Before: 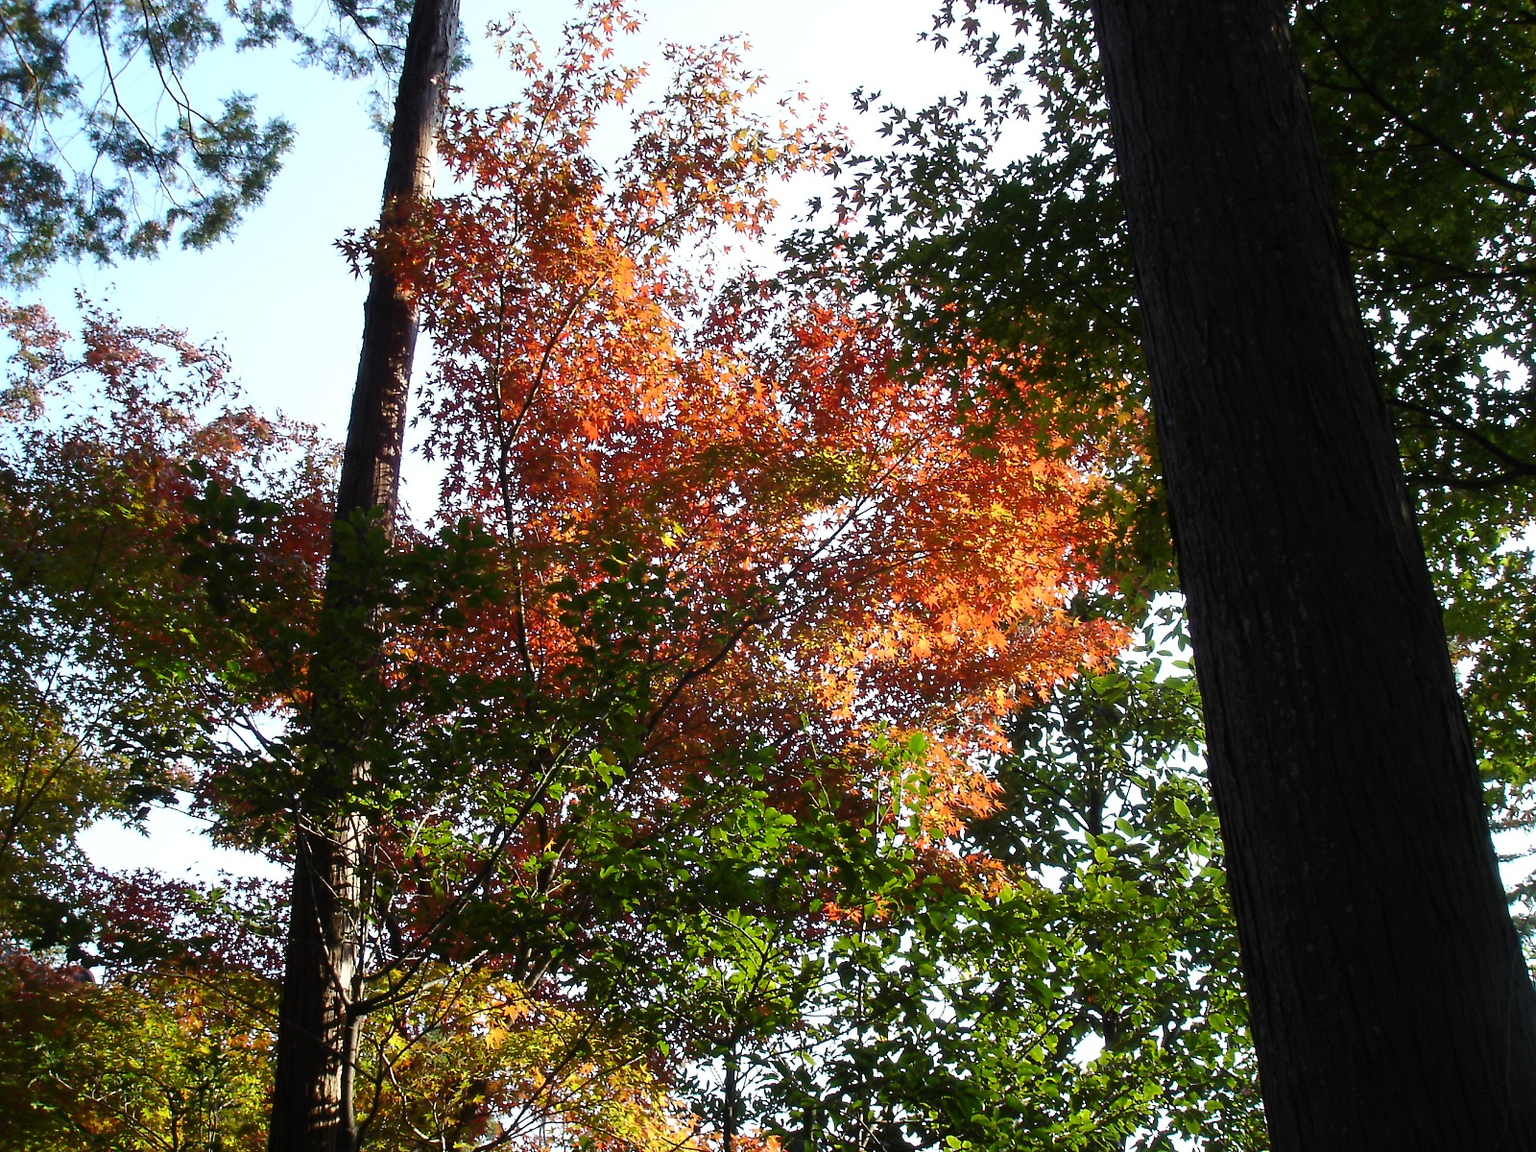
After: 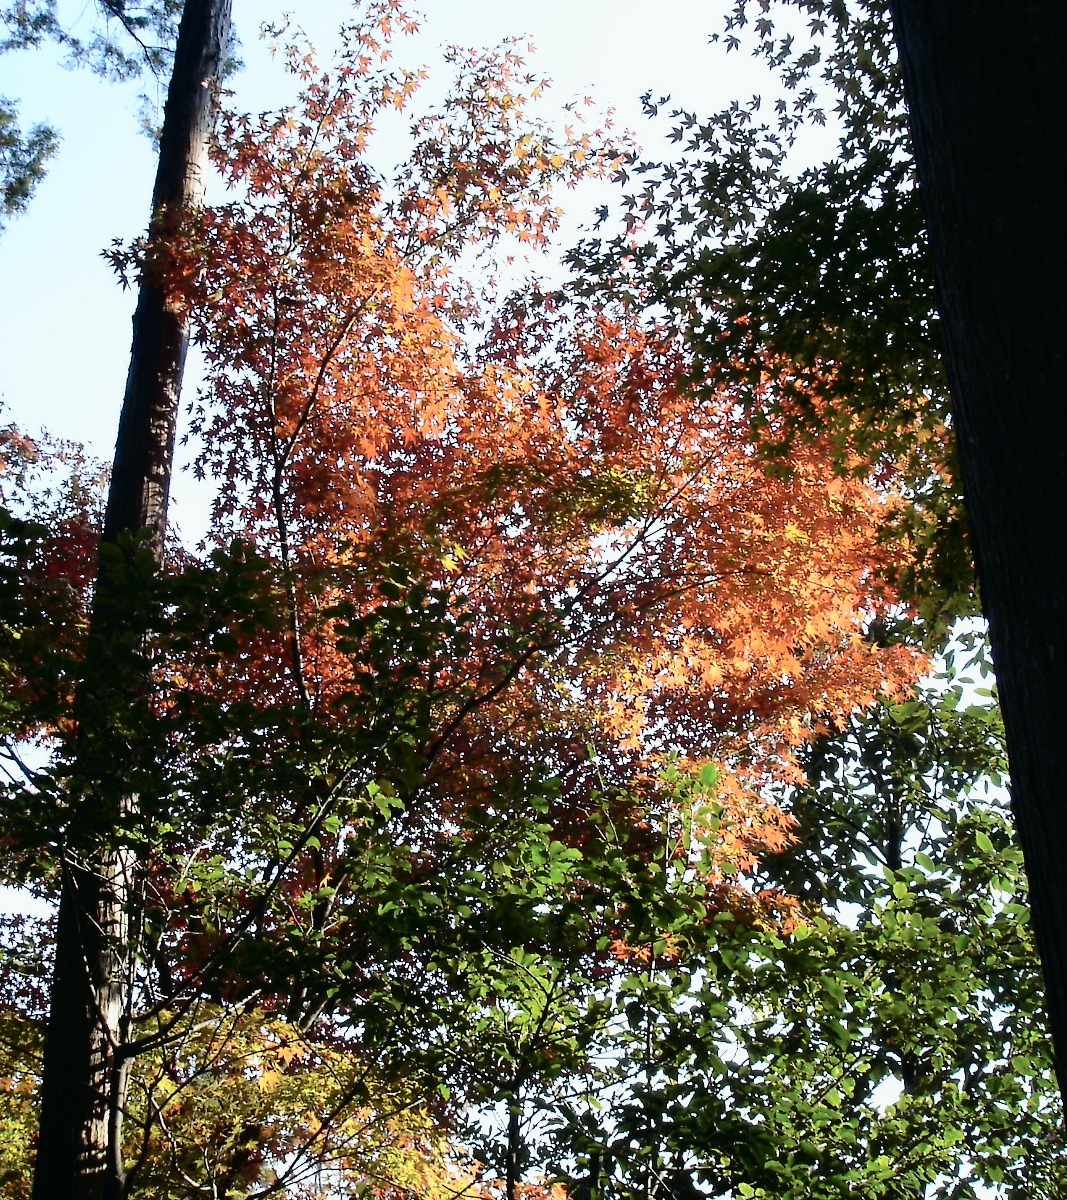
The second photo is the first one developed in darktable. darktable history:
crop and rotate: left 15.446%, right 17.836%
tone curve: curves: ch0 [(0.014, 0.013) (0.088, 0.043) (0.208, 0.176) (0.257, 0.267) (0.406, 0.483) (0.489, 0.556) (0.667, 0.73) (0.793, 0.851) (0.994, 0.974)]; ch1 [(0, 0) (0.161, 0.092) (0.35, 0.33) (0.392, 0.392) (0.457, 0.467) (0.505, 0.497) (0.537, 0.518) (0.553, 0.53) (0.58, 0.567) (0.739, 0.697) (1, 1)]; ch2 [(0, 0) (0.346, 0.362) (0.448, 0.419) (0.502, 0.499) (0.533, 0.517) (0.556, 0.533) (0.629, 0.619) (0.717, 0.678) (1, 1)], color space Lab, independent channels, preserve colors none
